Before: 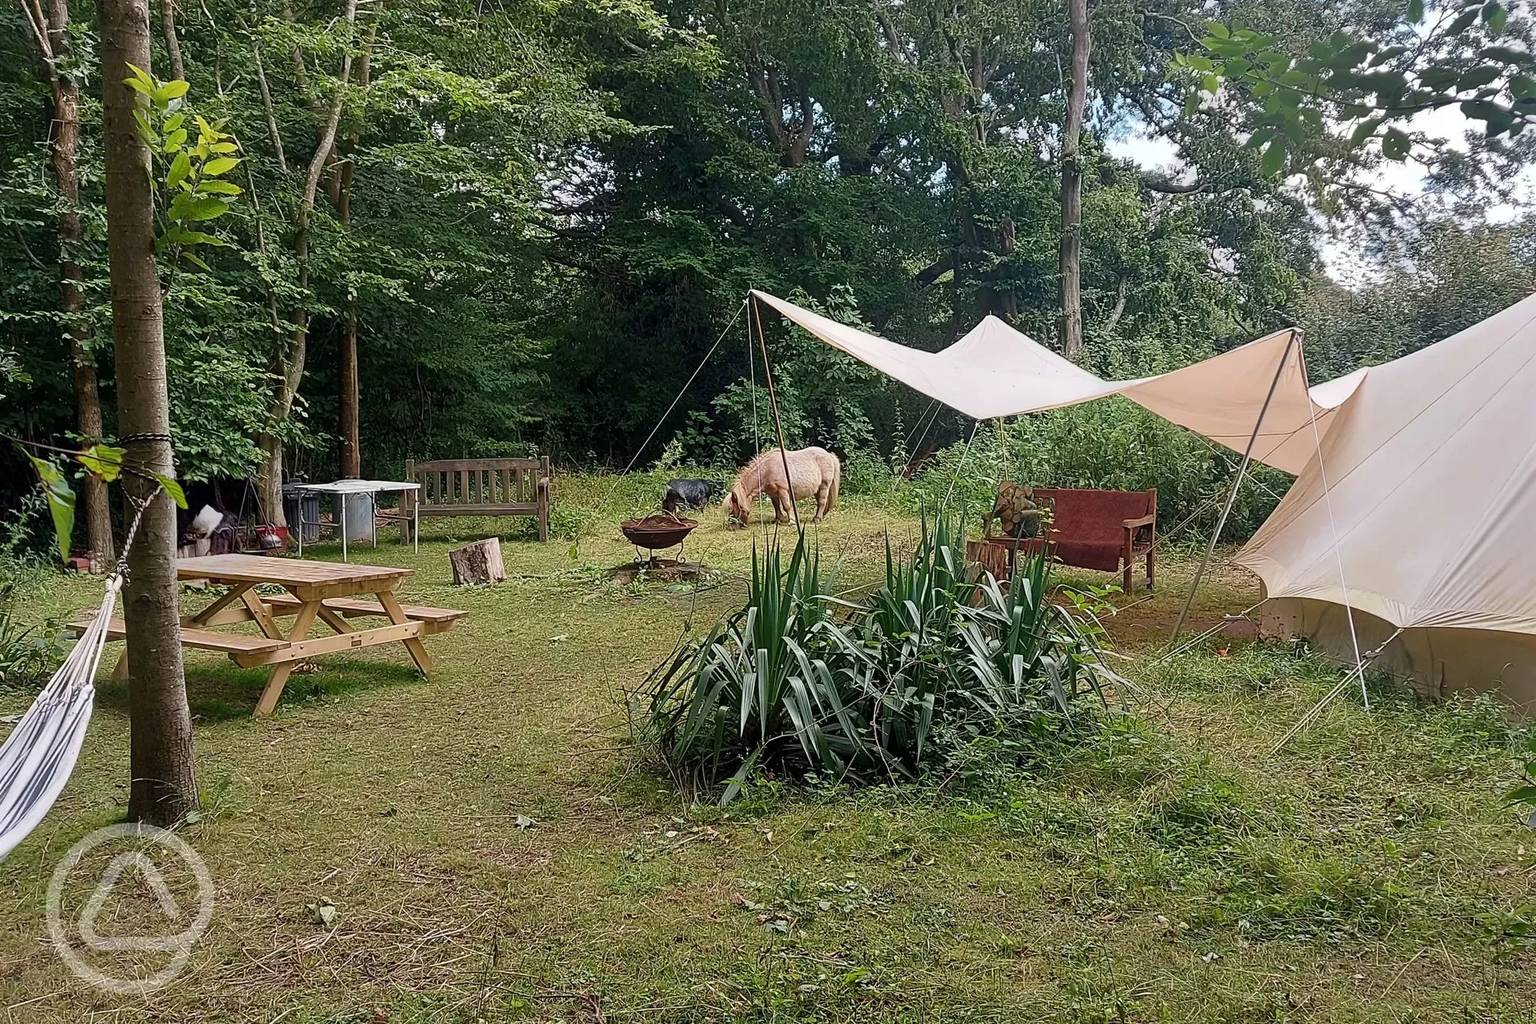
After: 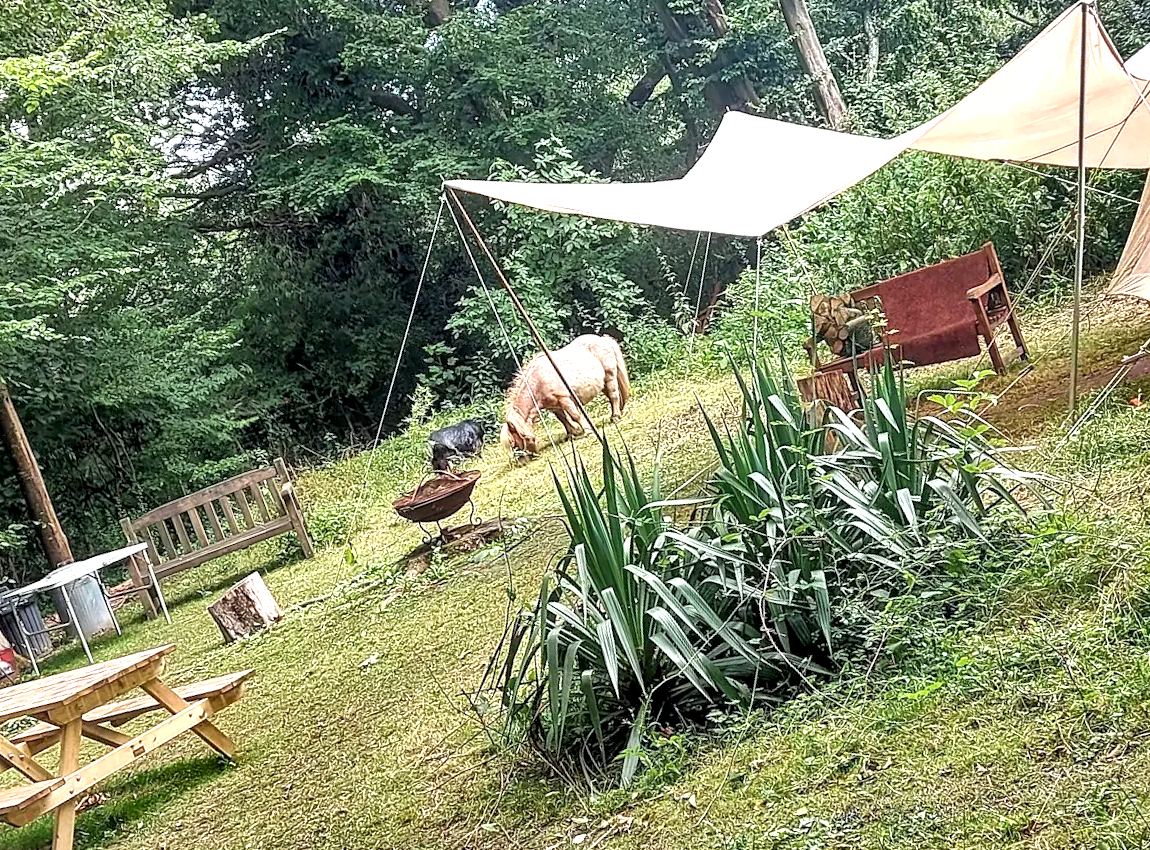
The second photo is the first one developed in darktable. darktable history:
crop and rotate: angle 19.95°, left 6.948%, right 3.814%, bottom 1.08%
contrast brightness saturation: brightness 0.153
shadows and highlights: radius 105.73, shadows 41.33, highlights -72, low approximation 0.01, soften with gaussian
exposure: exposure 0.951 EV, compensate exposure bias true, compensate highlight preservation false
local contrast: highlights 60%, shadows 63%, detail 160%
color calibration: x 0.355, y 0.368, temperature 4712.94 K
color correction: highlights b* 2.96
